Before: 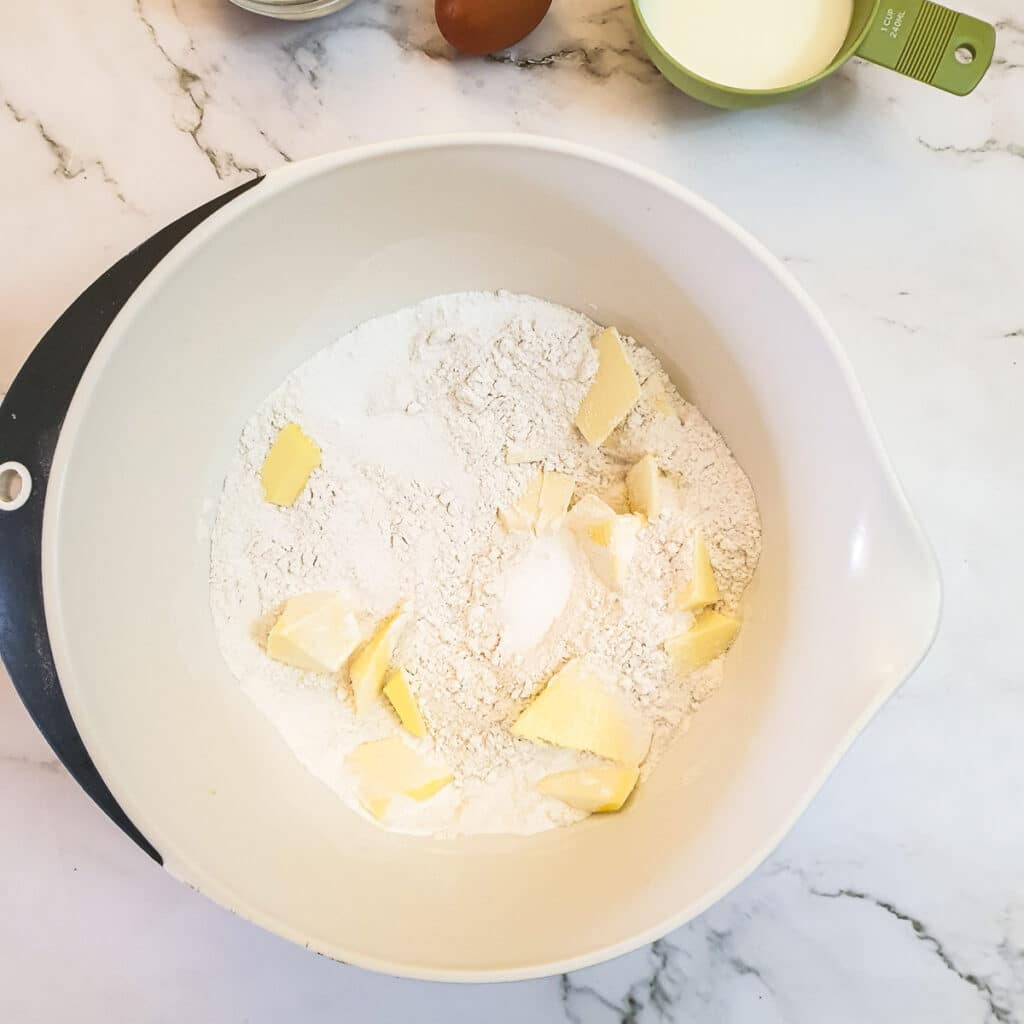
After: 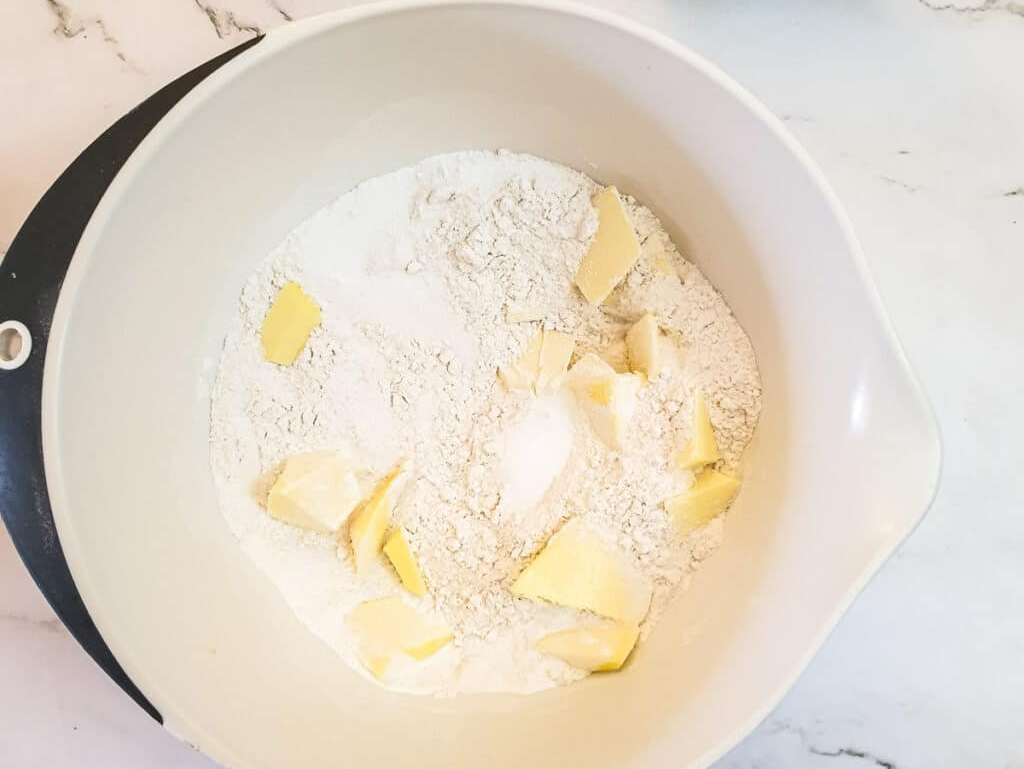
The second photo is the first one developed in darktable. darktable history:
sharpen: radius 2.93, amount 0.873, threshold 47.315
crop: top 13.778%, bottom 11.042%
